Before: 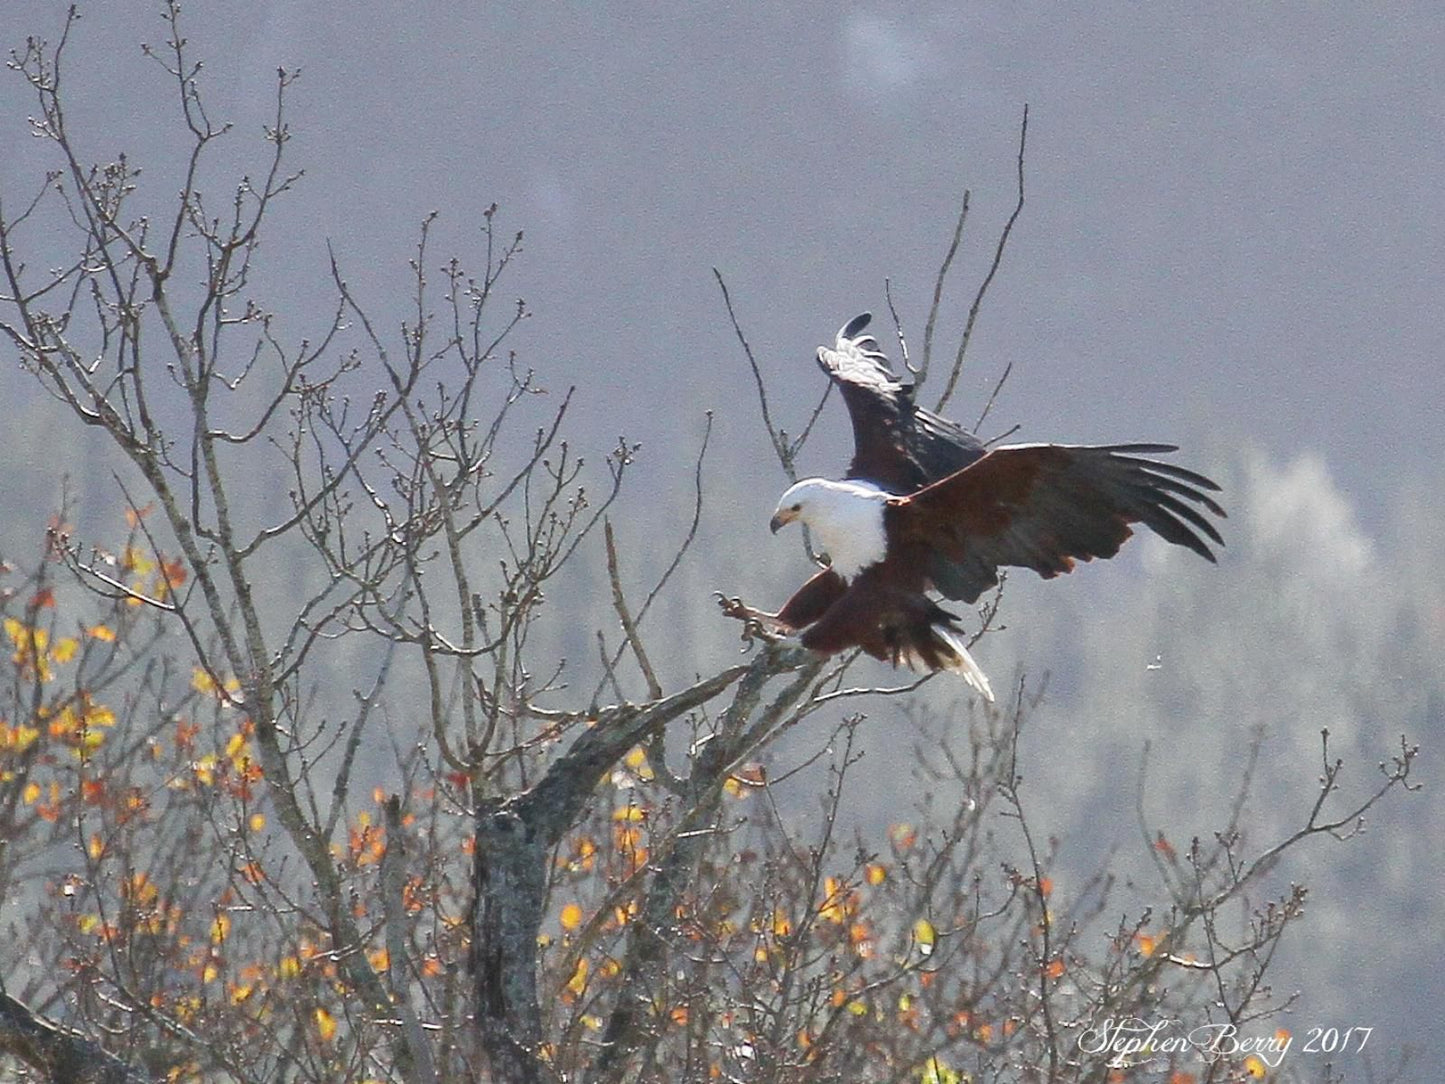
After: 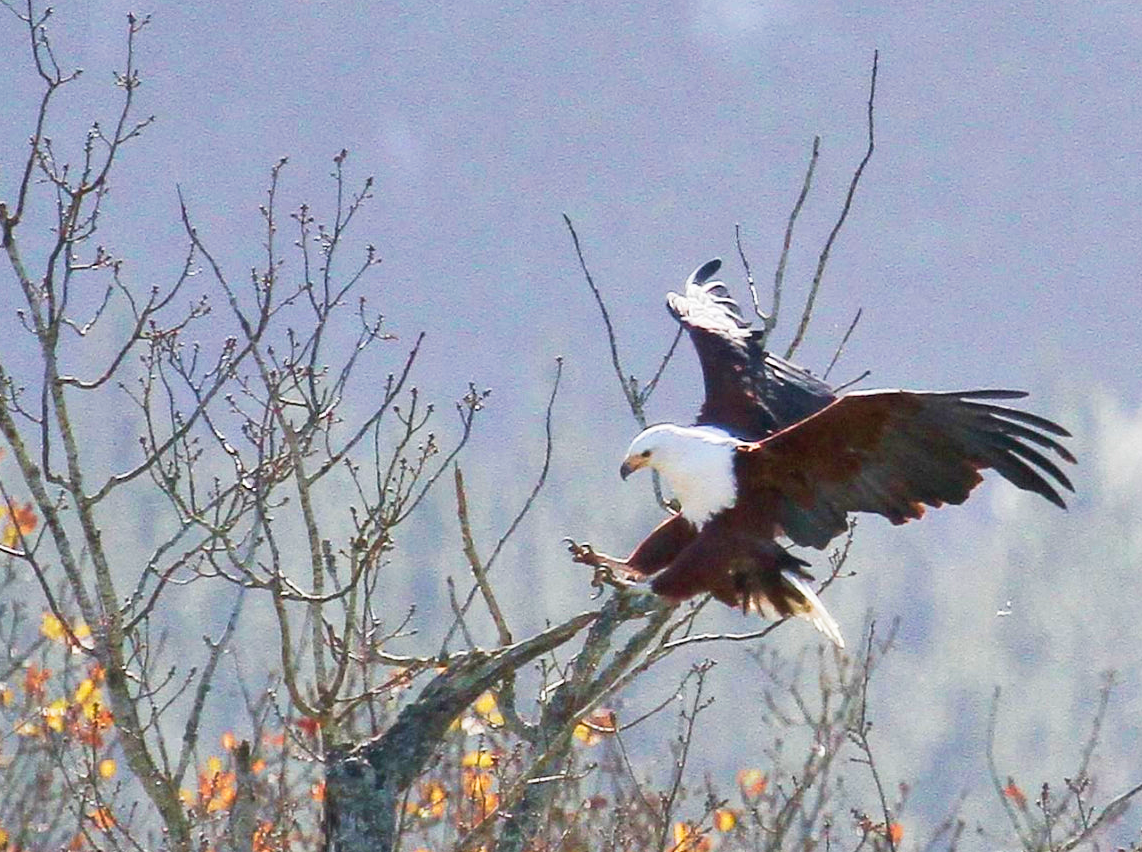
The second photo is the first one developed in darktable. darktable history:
crop and rotate: left 10.439%, top 5.062%, right 10.479%, bottom 16.291%
tone curve: curves: ch0 [(0, 0.013) (0.054, 0.018) (0.205, 0.191) (0.289, 0.292) (0.39, 0.424) (0.493, 0.551) (0.647, 0.752) (0.796, 0.887) (1, 0.998)]; ch1 [(0, 0) (0.371, 0.339) (0.477, 0.452) (0.494, 0.495) (0.501, 0.501) (0.51, 0.516) (0.54, 0.557) (0.572, 0.605) (0.66, 0.701) (0.783, 0.804) (1, 1)]; ch2 [(0, 0) (0.32, 0.281) (0.403, 0.399) (0.441, 0.428) (0.47, 0.469) (0.498, 0.496) (0.524, 0.543) (0.551, 0.579) (0.633, 0.665) (0.7, 0.711) (1, 1)], preserve colors none
velvia: strength 45.47%
exposure: compensate exposure bias true, compensate highlight preservation false
